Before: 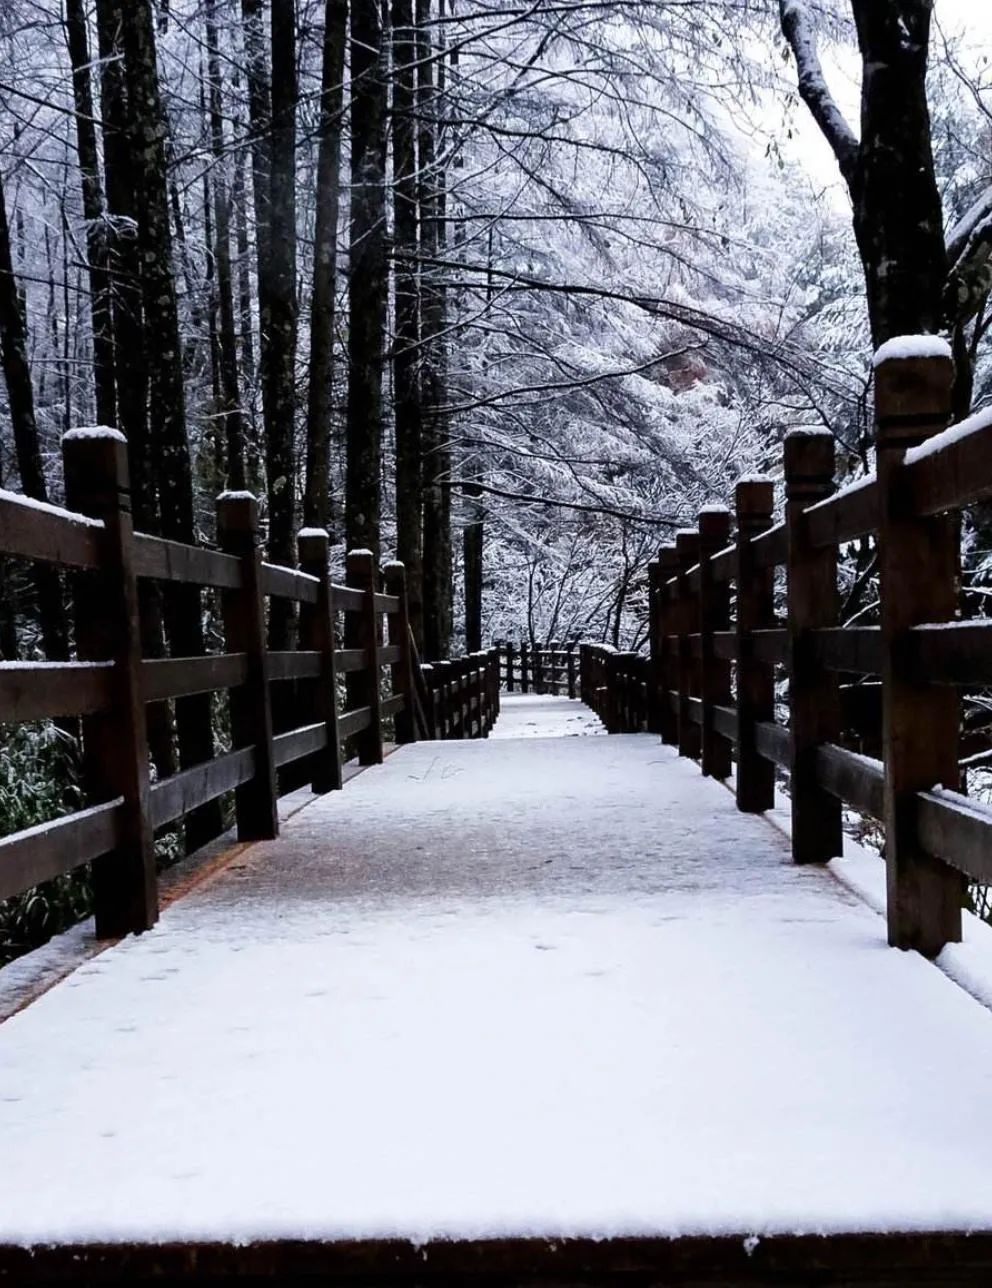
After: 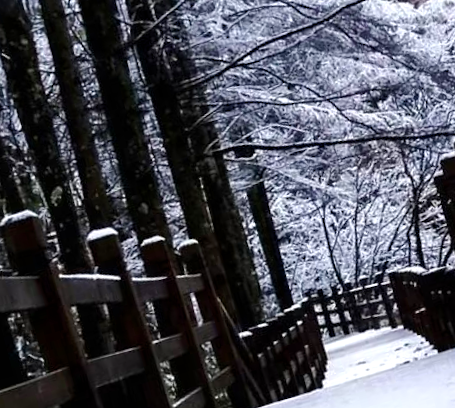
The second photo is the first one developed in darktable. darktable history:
crop: left 20.248%, top 10.86%, right 35.675%, bottom 34.321%
color balance rgb: global offset › luminance -0.51%, perceptual saturation grading › global saturation 27.53%, perceptual saturation grading › highlights -25%, perceptual saturation grading › shadows 25%, perceptual brilliance grading › highlights 6.62%, perceptual brilliance grading › mid-tones 17.07%, perceptual brilliance grading › shadows -5.23%
exposure: black level correction -0.005, exposure 0.054 EV, compensate highlight preservation false
rotate and perspective: rotation -14.8°, crop left 0.1, crop right 0.903, crop top 0.25, crop bottom 0.748
